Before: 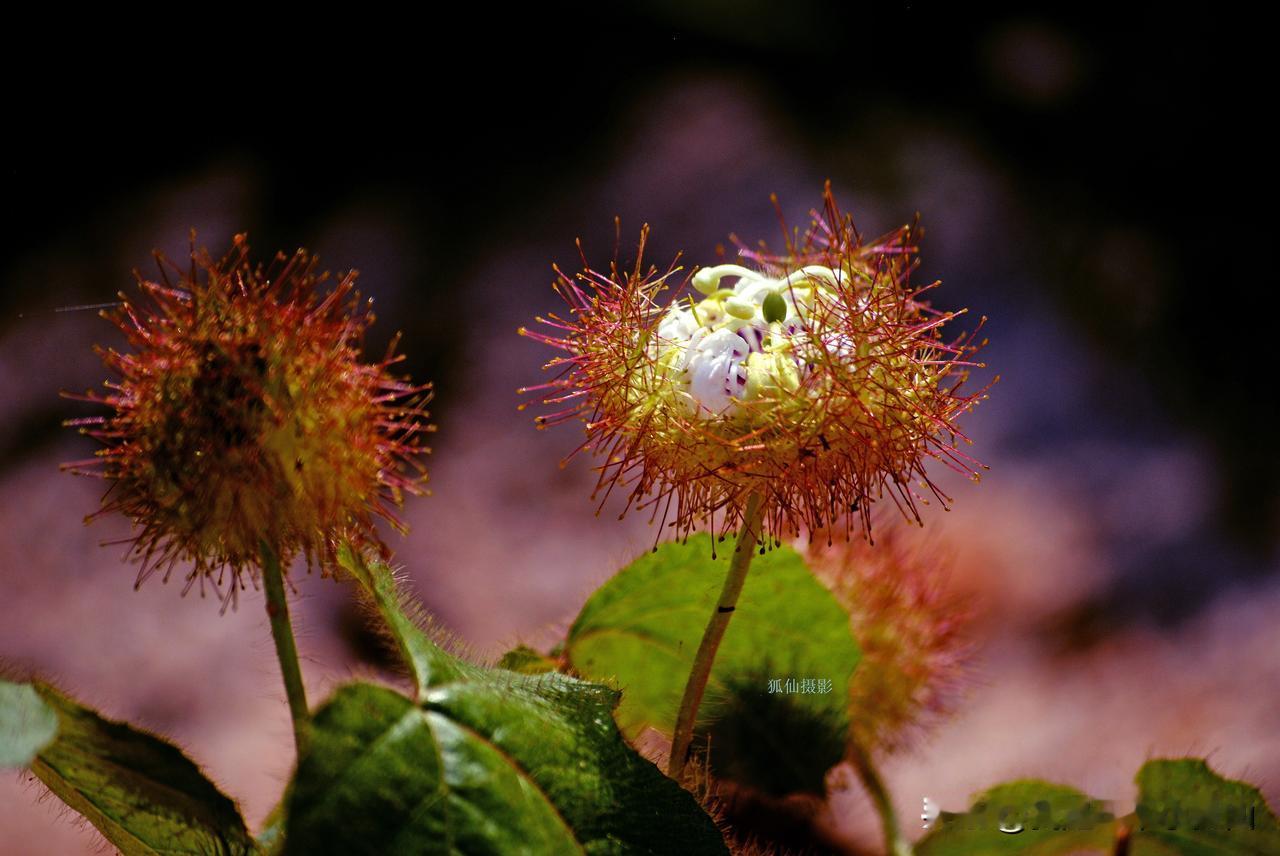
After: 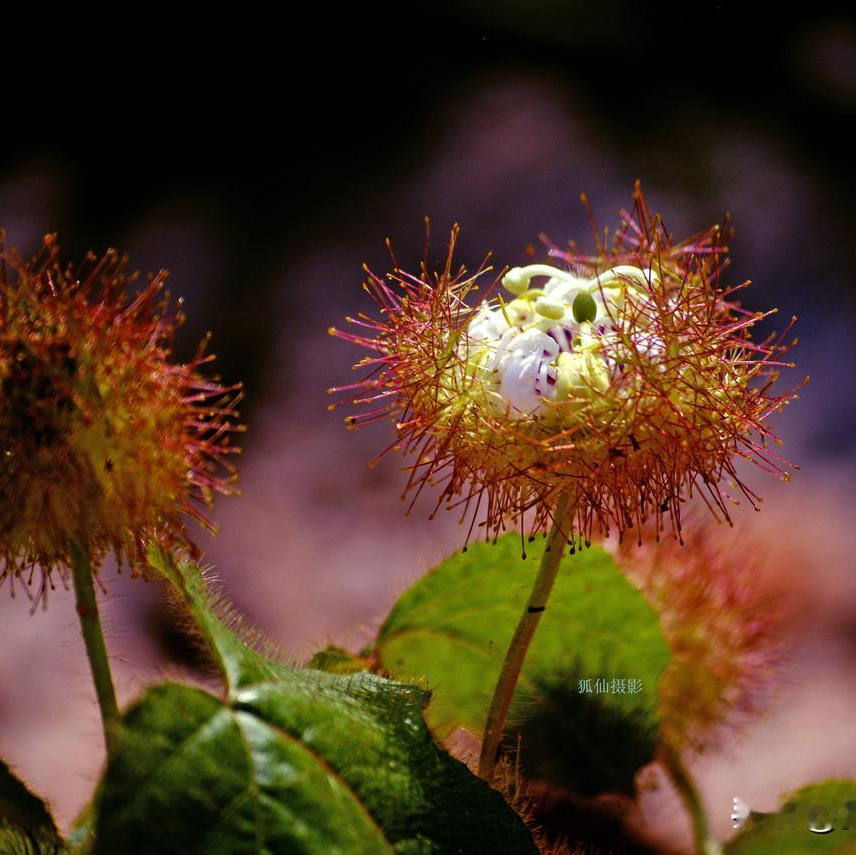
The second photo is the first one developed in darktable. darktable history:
crop and rotate: left 14.915%, right 18.152%
